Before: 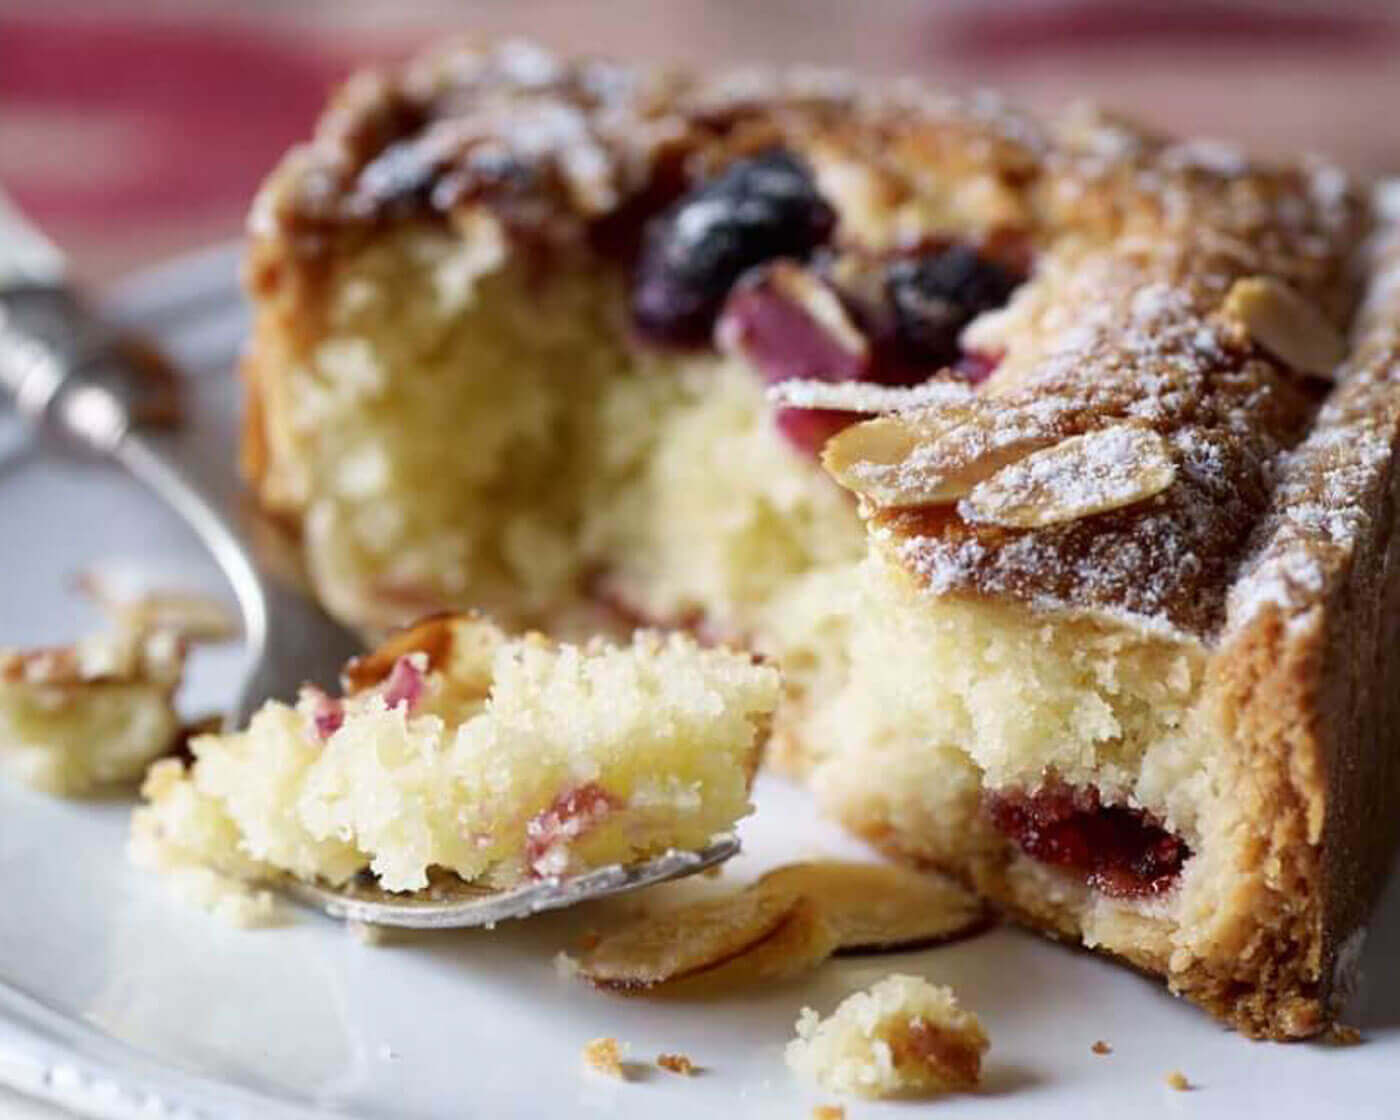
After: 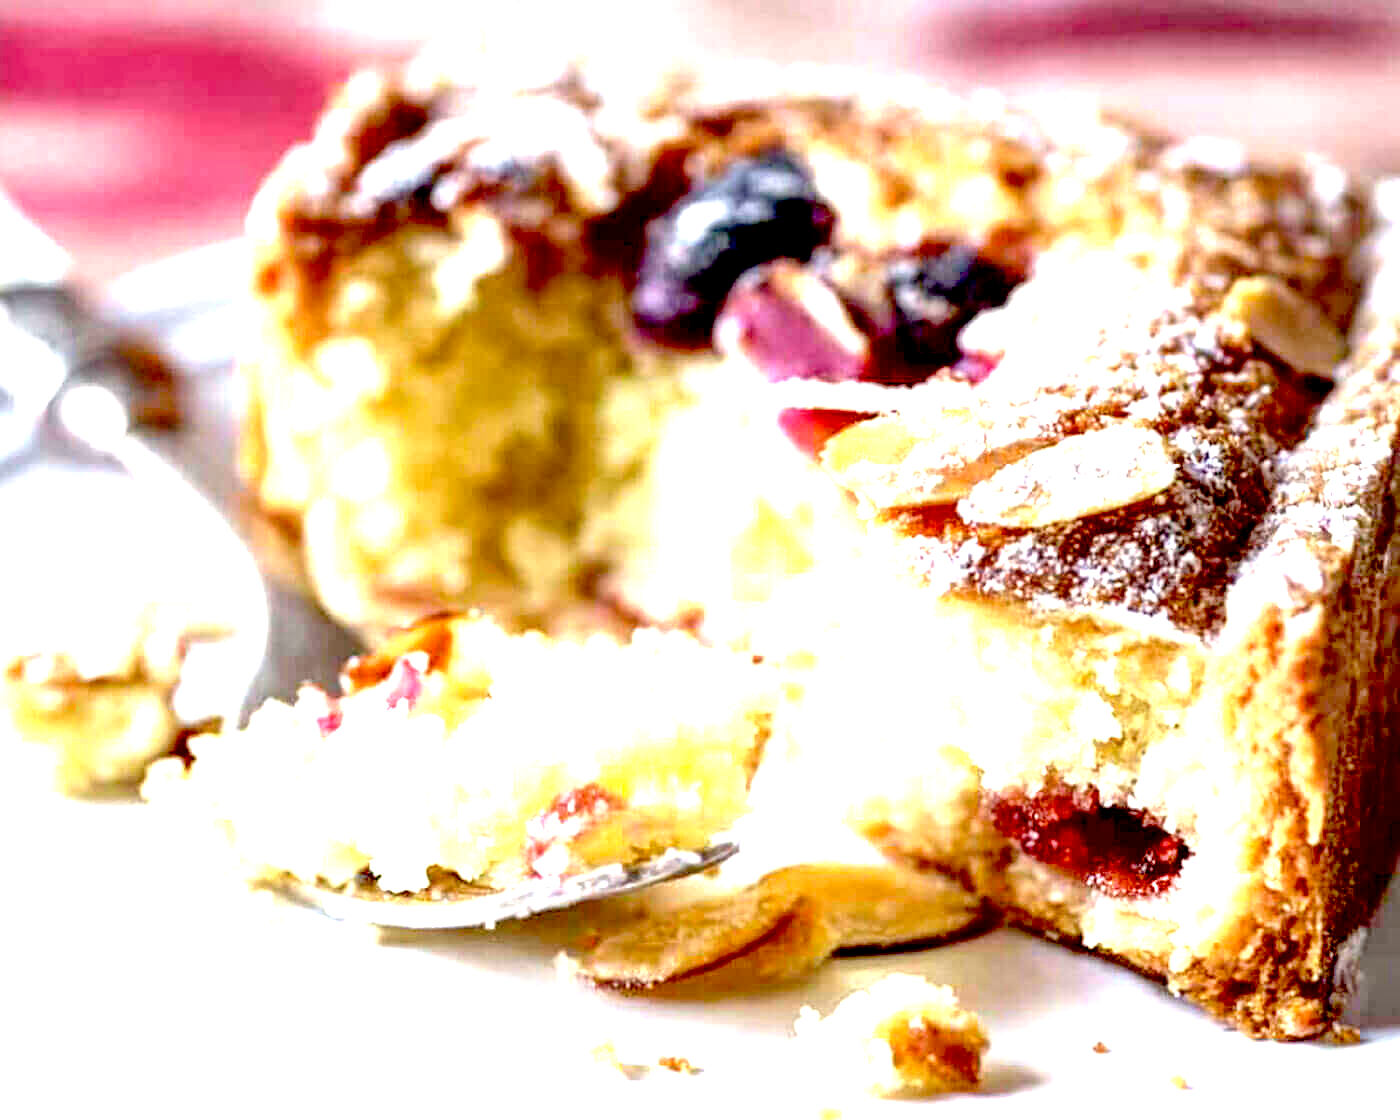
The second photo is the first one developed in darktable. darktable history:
exposure: black level correction 0.016, exposure 1.774 EV, compensate highlight preservation false
local contrast: detail 130%
